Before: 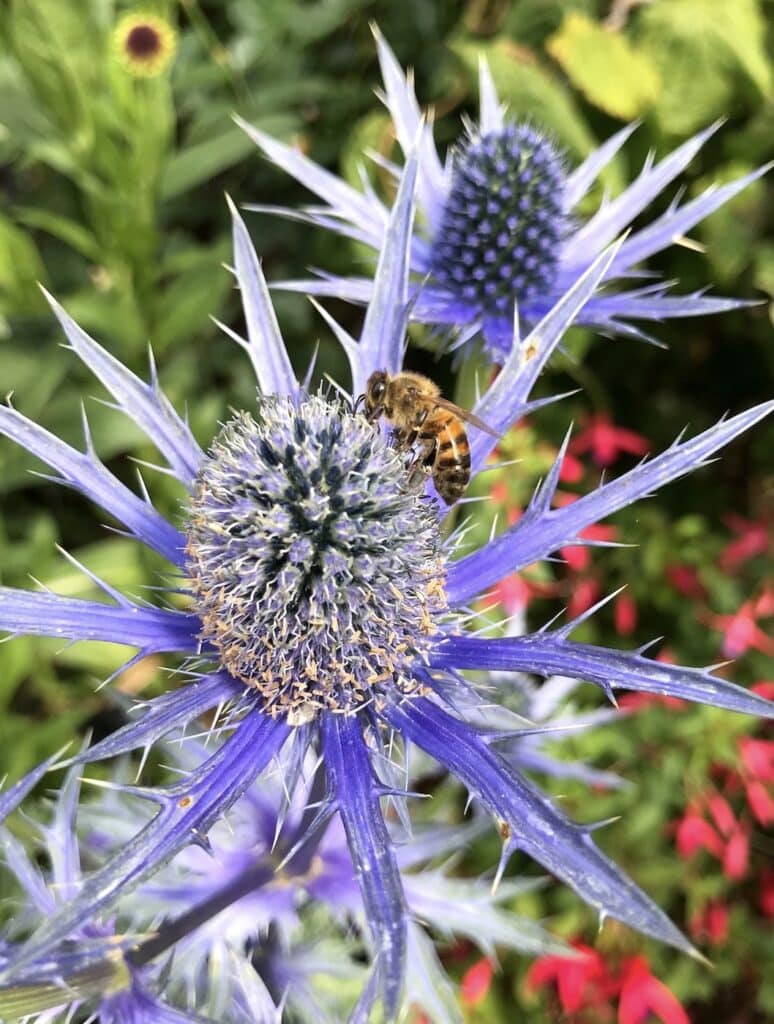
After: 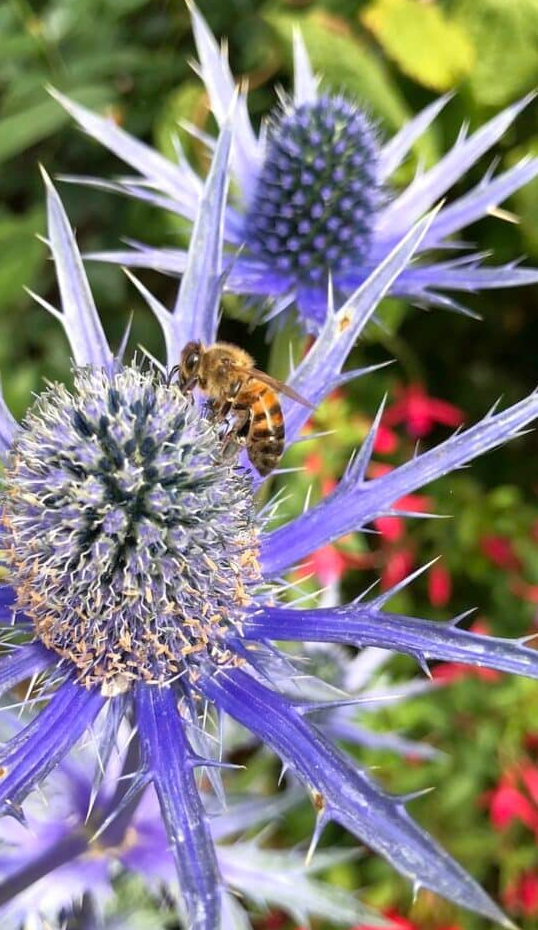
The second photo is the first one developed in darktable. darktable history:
crop and rotate: left 24.034%, top 2.838%, right 6.406%, bottom 6.299%
rgb curve: curves: ch0 [(0, 0) (0.053, 0.068) (0.122, 0.128) (1, 1)]
